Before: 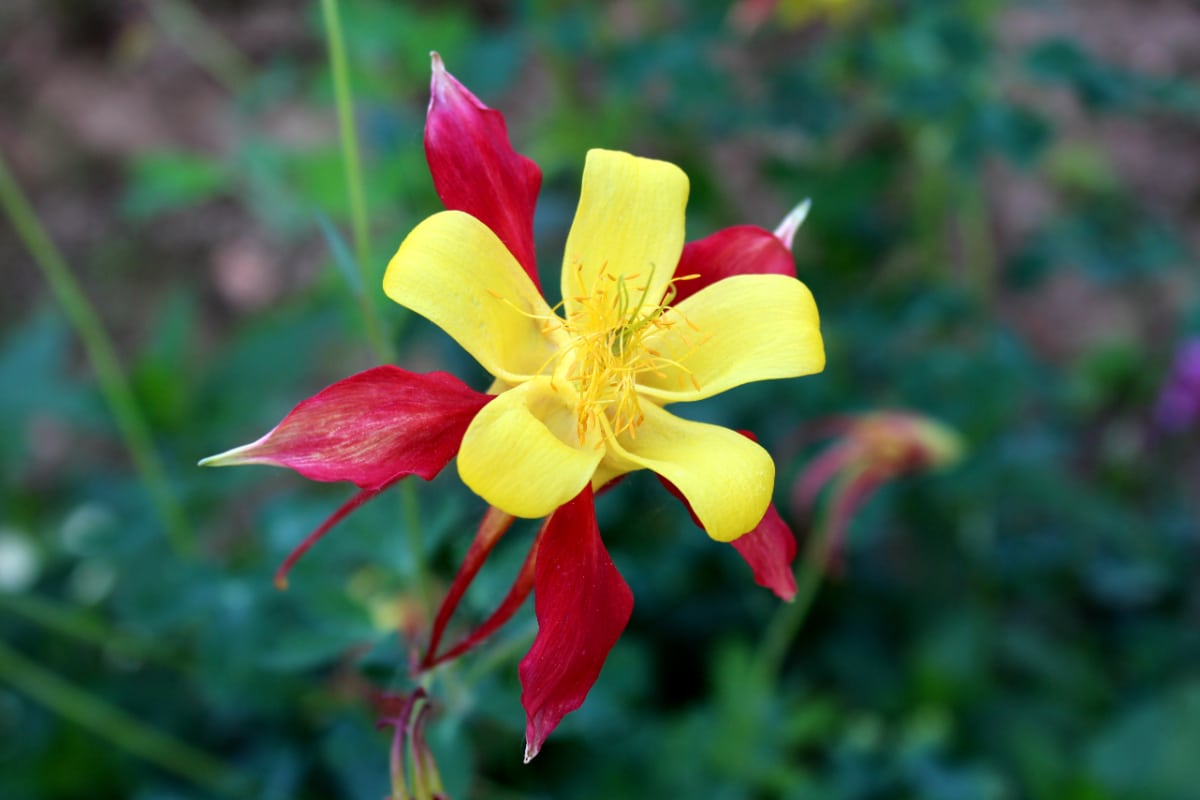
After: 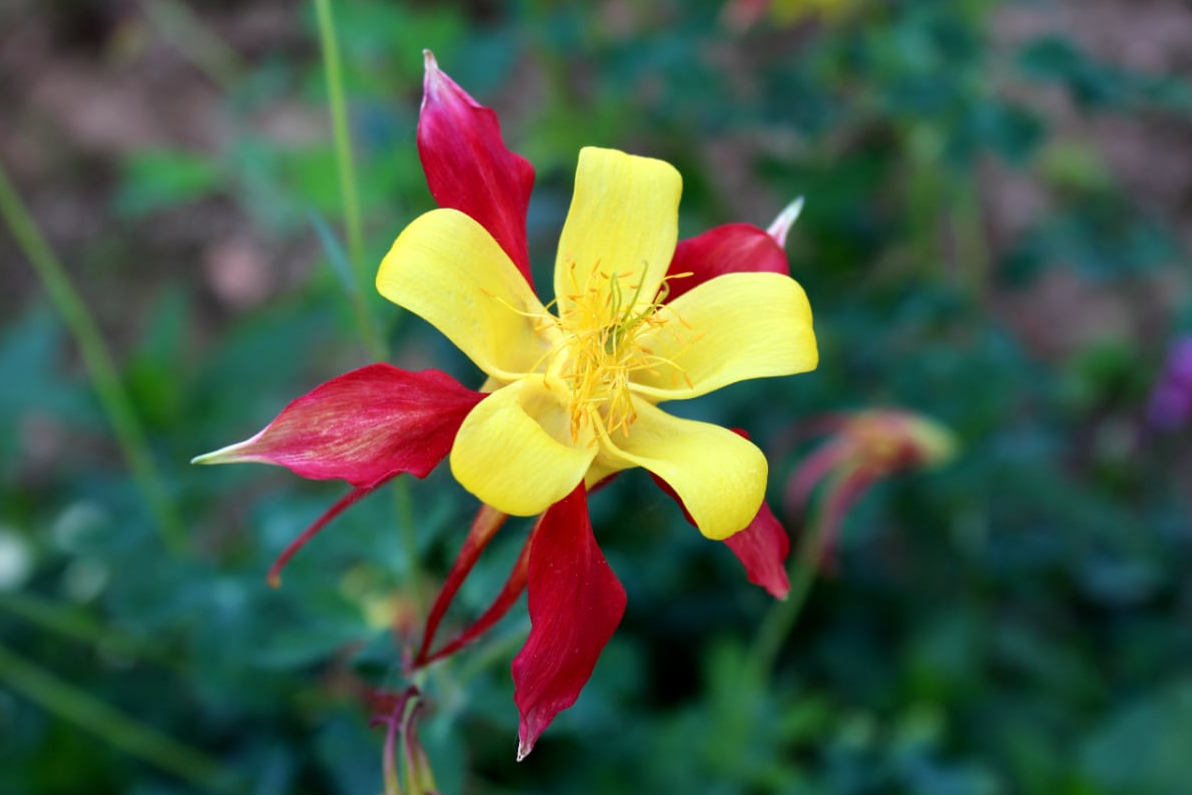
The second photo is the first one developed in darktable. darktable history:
crop and rotate: left 0.645%, top 0.273%, bottom 0.304%
